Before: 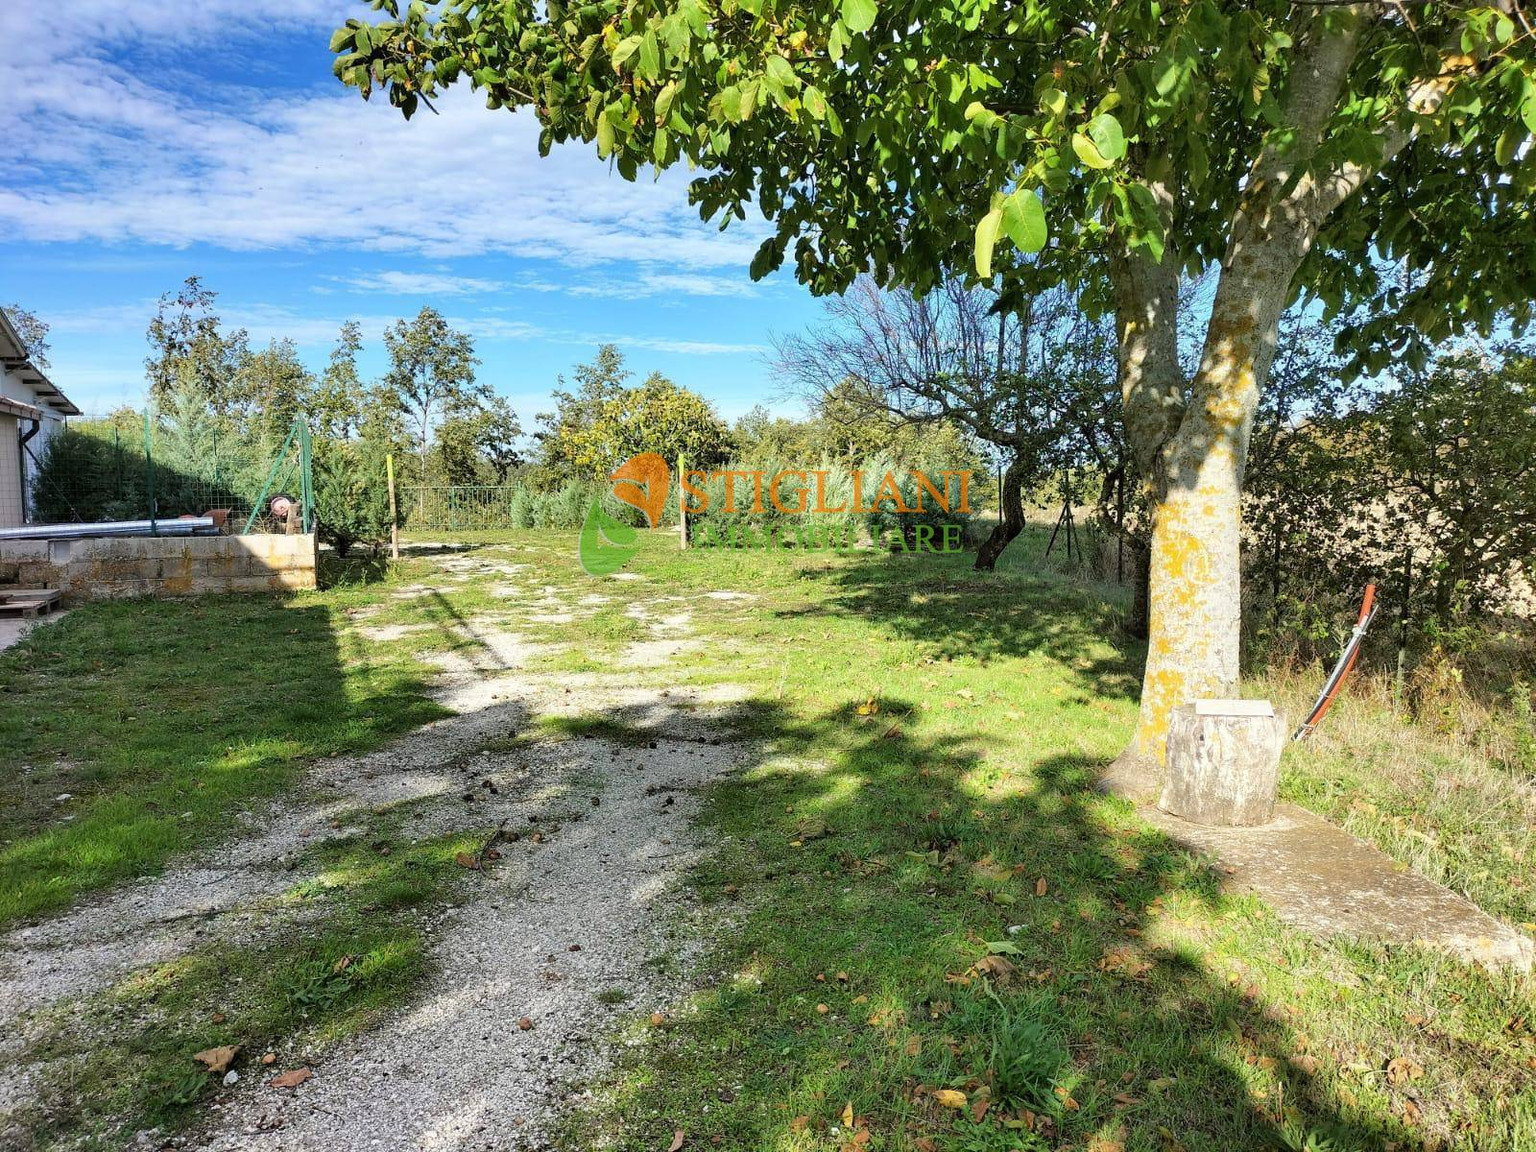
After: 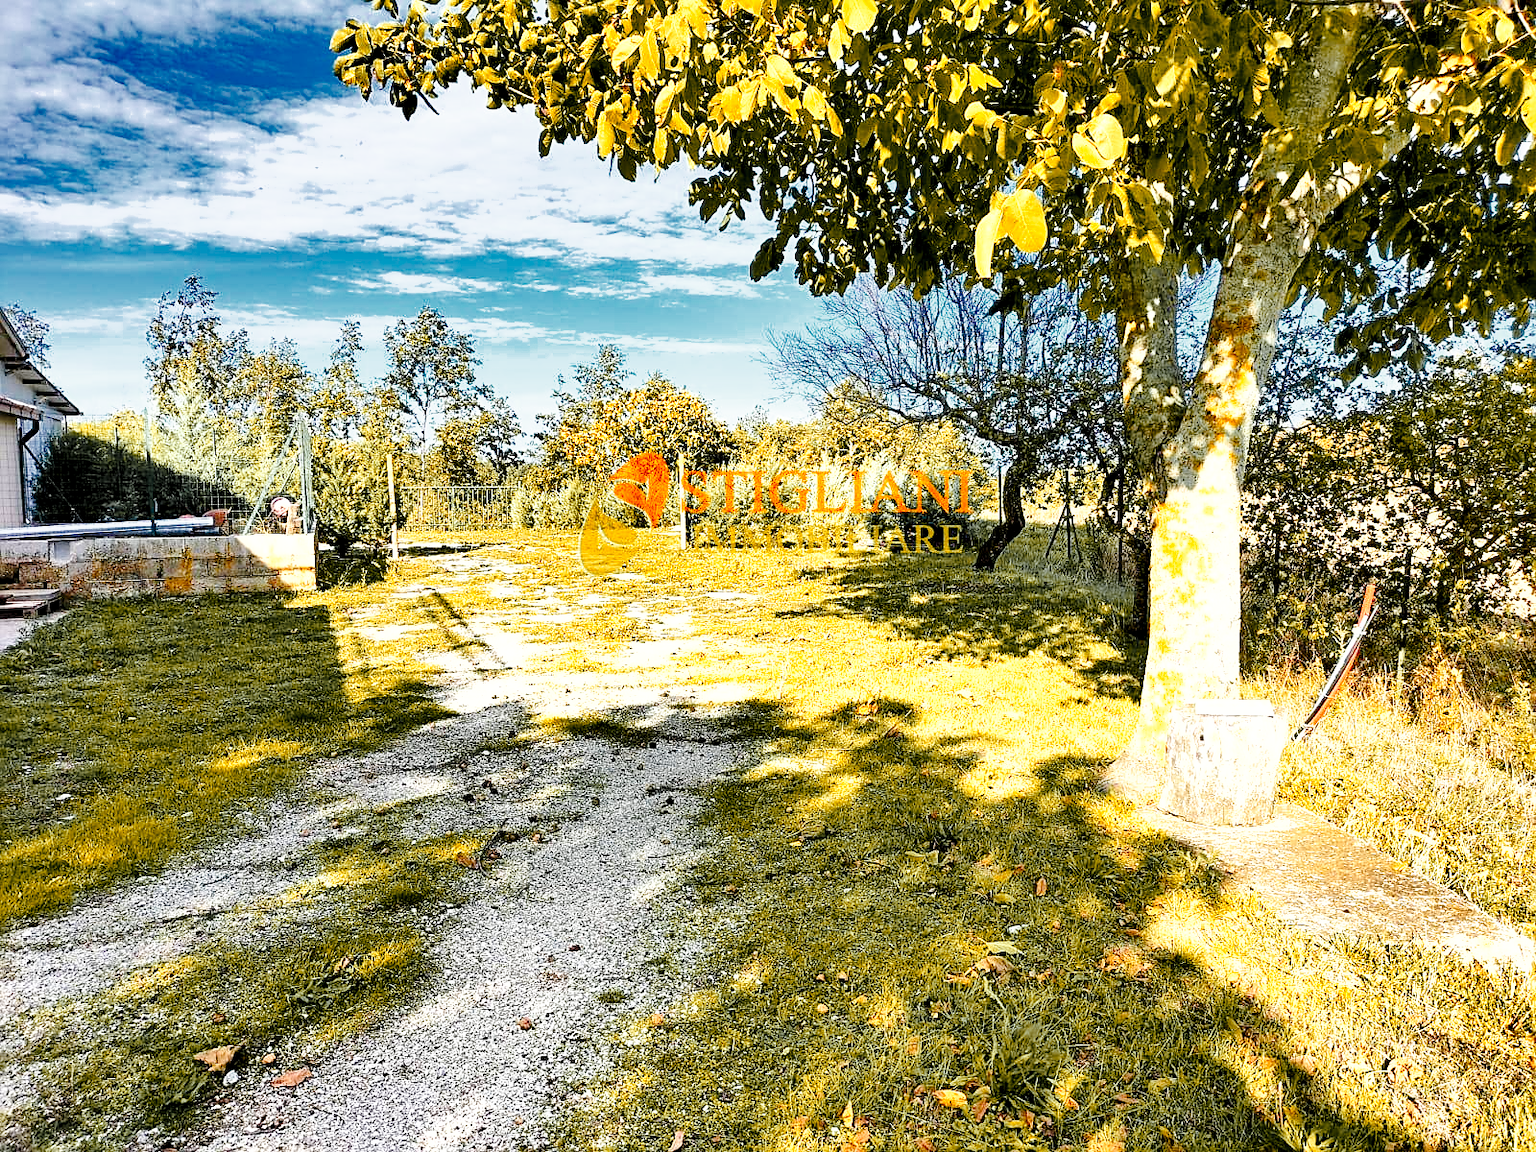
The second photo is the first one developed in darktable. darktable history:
sharpen: on, module defaults
base curve: curves: ch0 [(0, 0) (0.028, 0.03) (0.121, 0.232) (0.46, 0.748) (0.859, 0.968) (1, 1)], preserve colors none
shadows and highlights: low approximation 0.01, soften with gaussian
exposure: black level correction 0.007, exposure 0.093 EV, compensate highlight preservation false
levels: levels [0.016, 0.484, 0.953]
raw denoise: noise threshold 0.005, x [[0, 0.25, 0.5, 0.75, 1] ×4]
color zones: curves: ch0 [(0, 0.499) (0.143, 0.5) (0.286, 0.5) (0.429, 0.476) (0.571, 0.284) (0.714, 0.243) (0.857, 0.449) (1, 0.499)]; ch1 [(0, 0.532) (0.143, 0.645) (0.286, 0.696) (0.429, 0.211) (0.571, 0.504) (0.714, 0.493) (0.857, 0.495) (1, 0.532)]; ch2 [(0, 0.5) (0.143, 0.5) (0.286, 0.427) (0.429, 0.324) (0.571, 0.5) (0.714, 0.5) (0.857, 0.5) (1, 0.5)]
